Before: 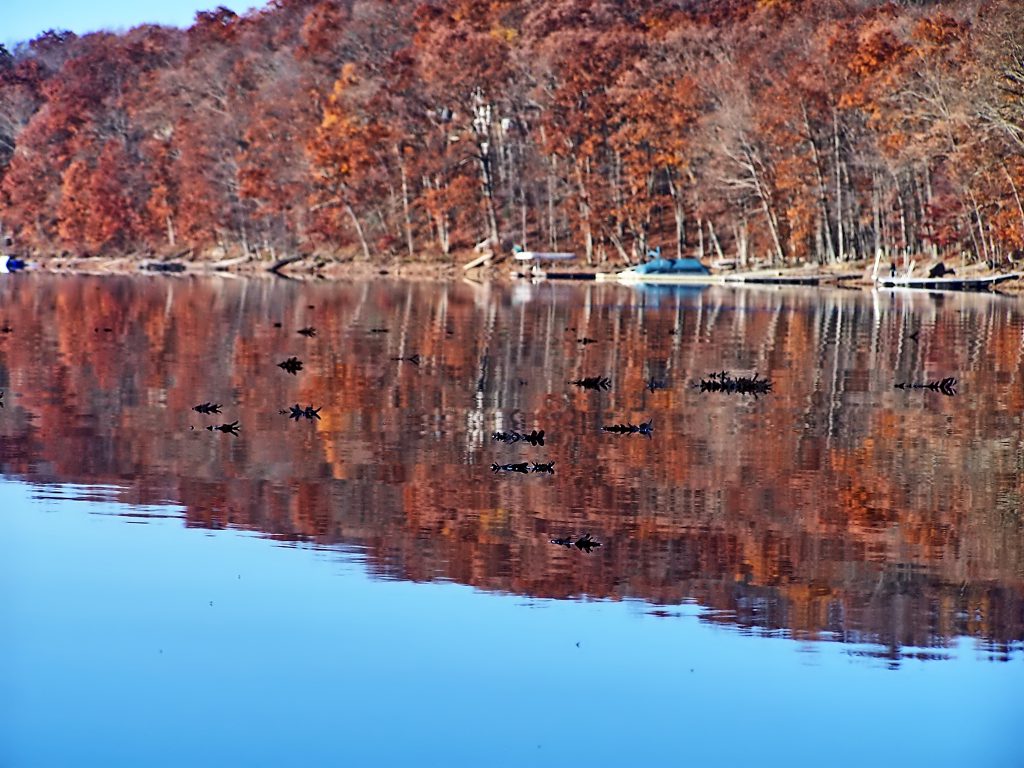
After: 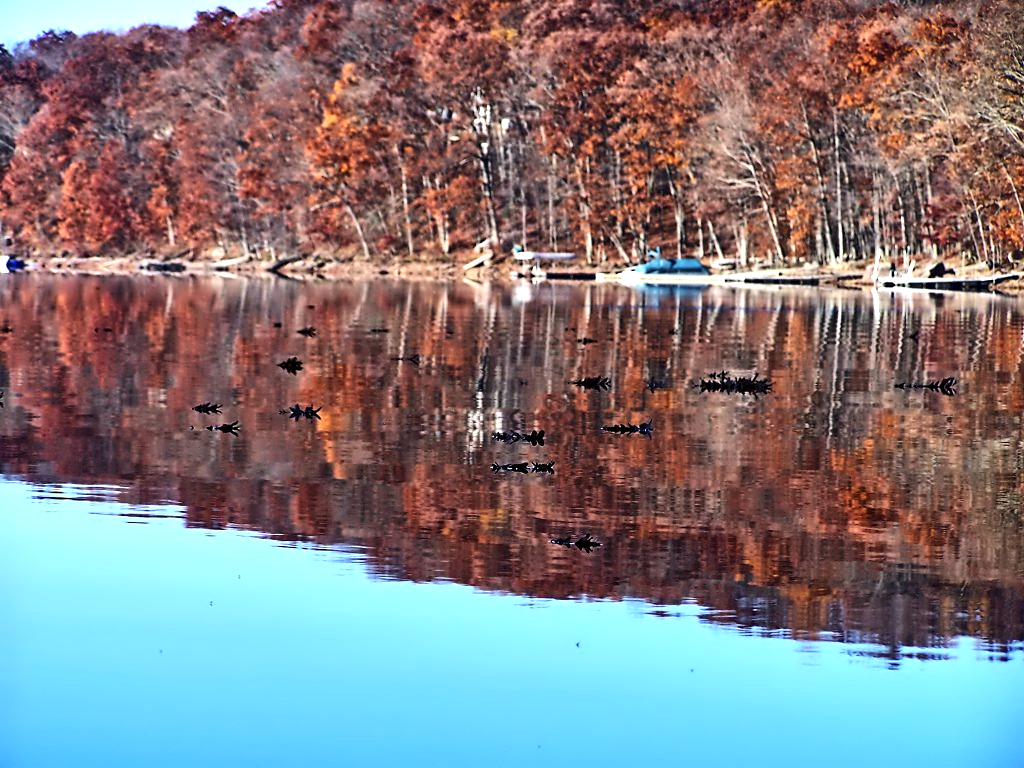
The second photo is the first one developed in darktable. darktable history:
tone equalizer: -8 EV -0.783 EV, -7 EV -0.678 EV, -6 EV -0.567 EV, -5 EV -0.384 EV, -3 EV 0.391 EV, -2 EV 0.6 EV, -1 EV 0.688 EV, +0 EV 0.744 EV, edges refinement/feathering 500, mask exposure compensation -1.57 EV, preserve details no
sharpen: radius 2.869, amount 0.874, threshold 47.418
